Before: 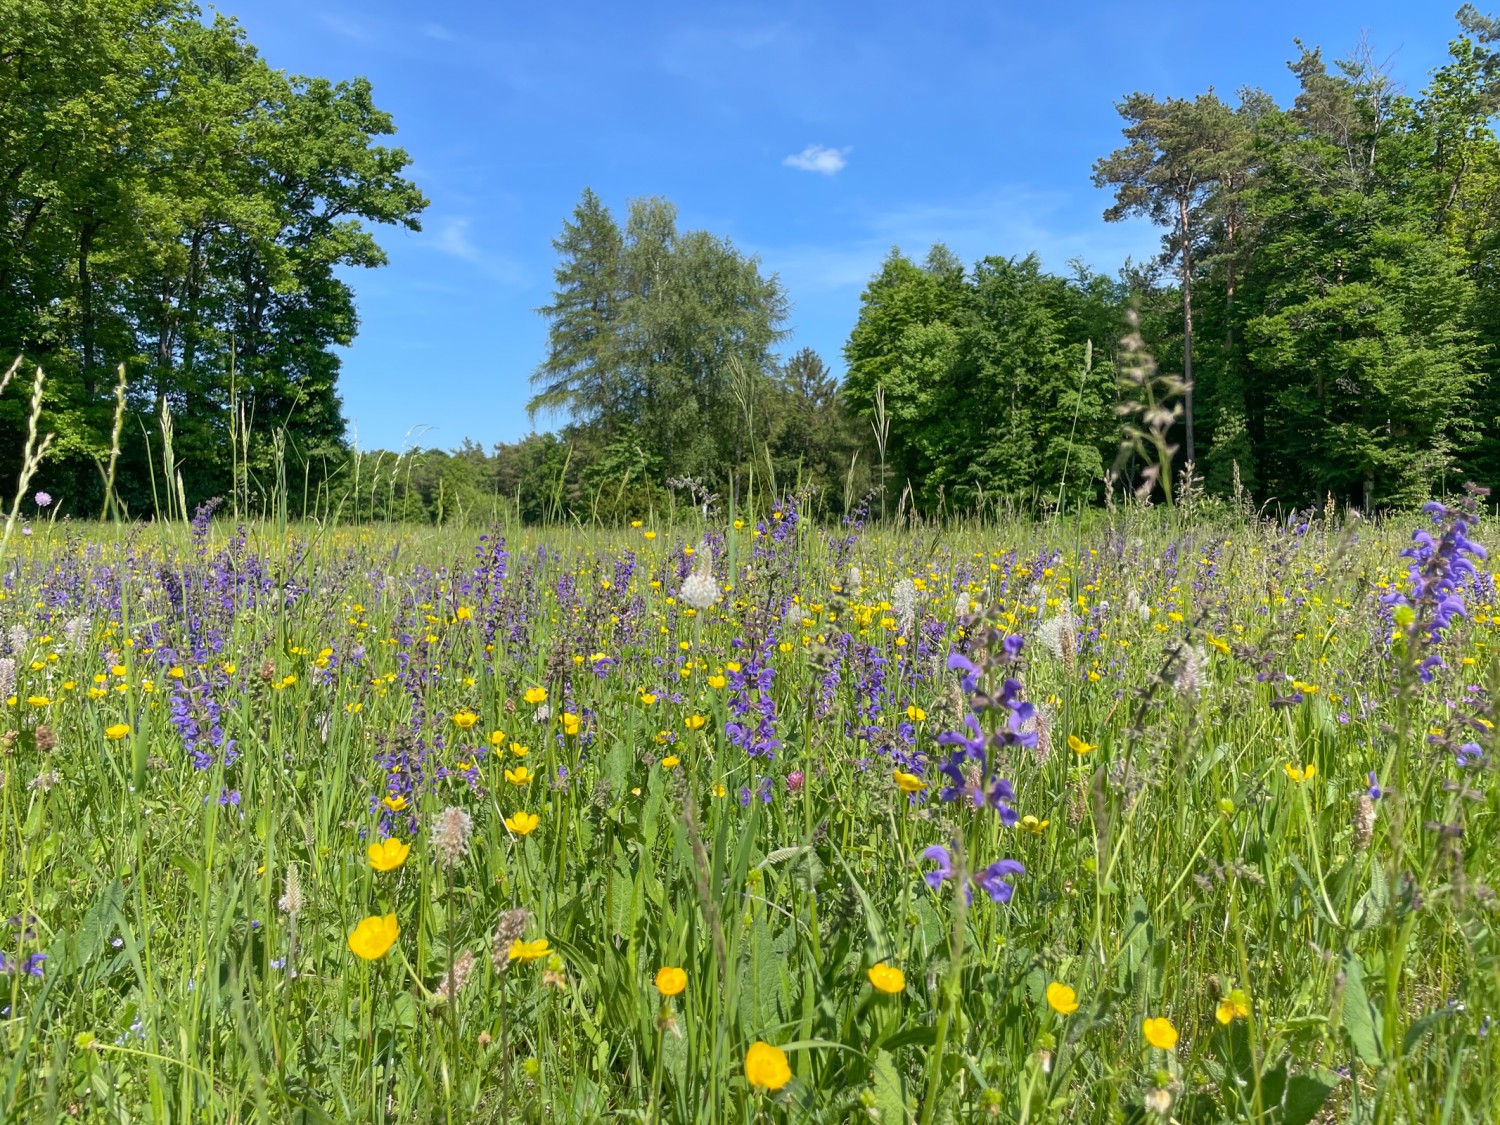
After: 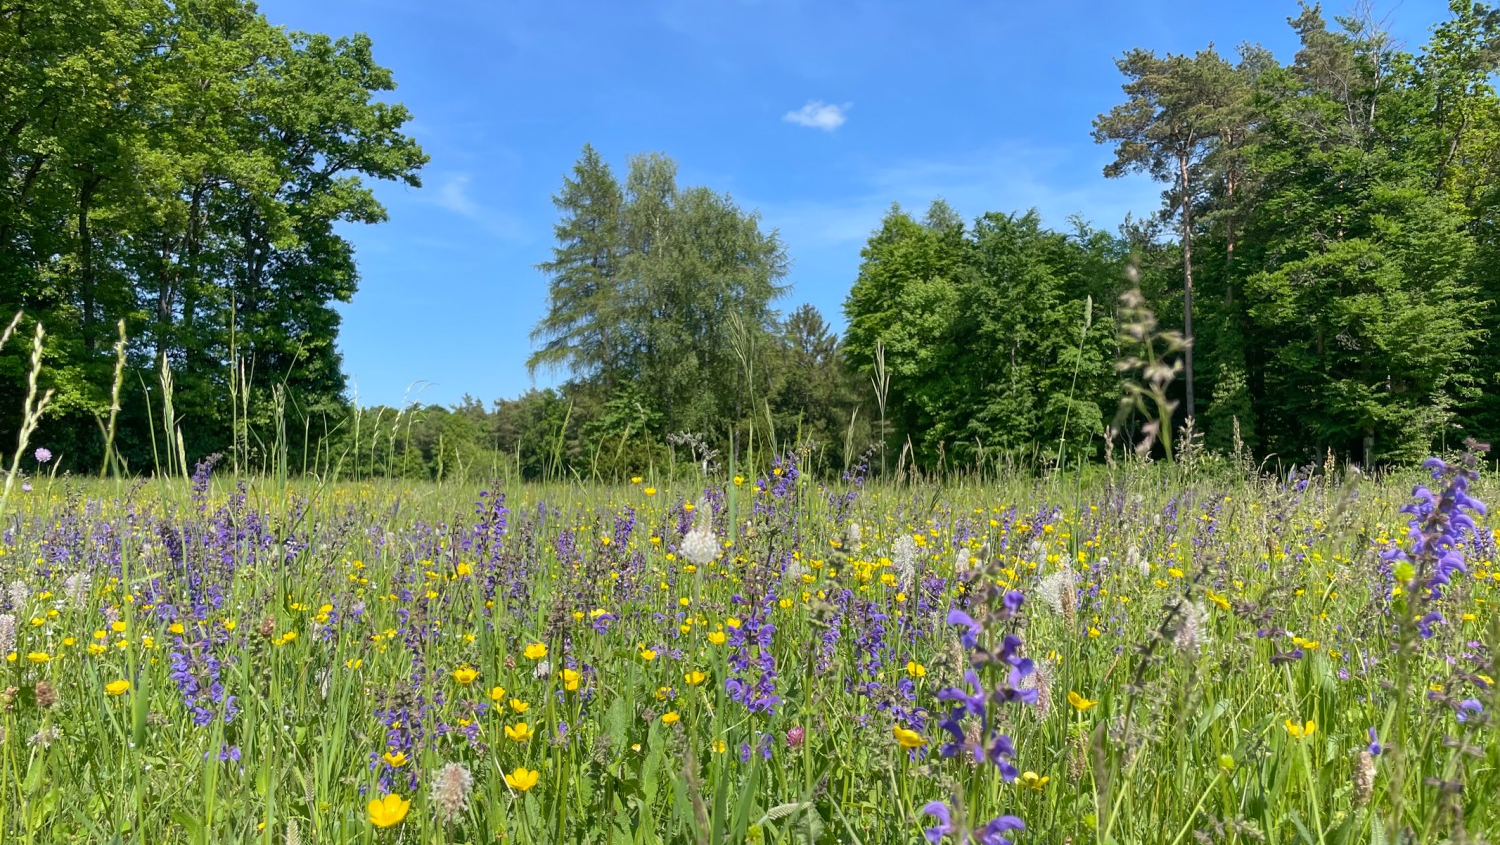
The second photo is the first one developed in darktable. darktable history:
crop: top 3.954%, bottom 20.93%
tone equalizer: on, module defaults
